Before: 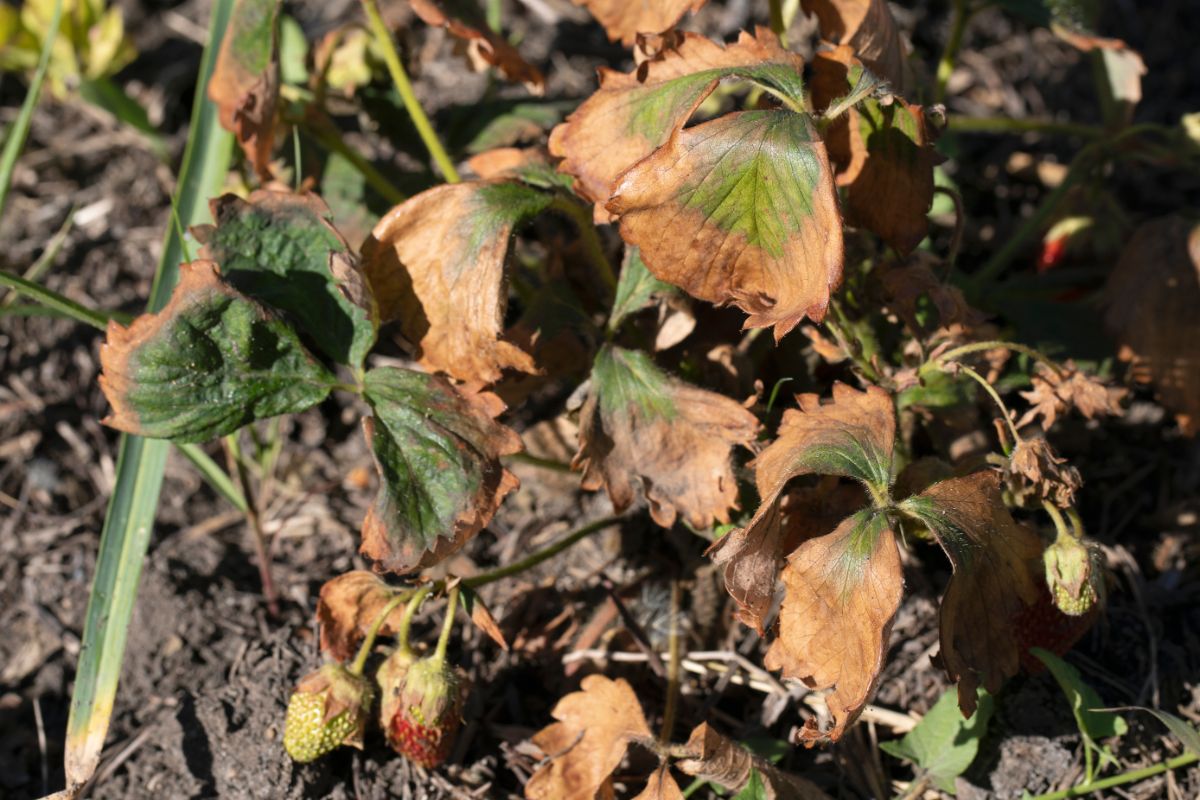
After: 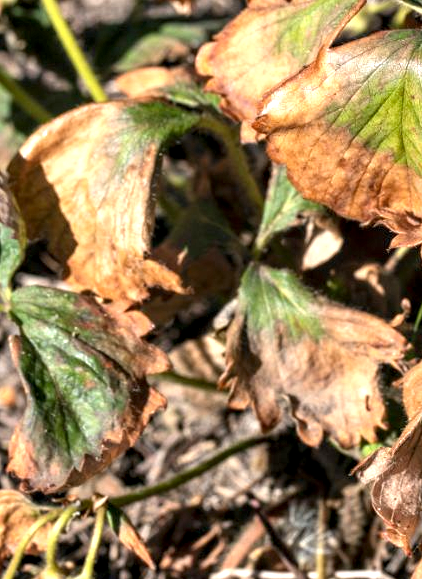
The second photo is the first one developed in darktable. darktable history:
crop and rotate: left 29.476%, top 10.214%, right 35.32%, bottom 17.333%
local contrast: detail 130%
exposure: black level correction 0.001, exposure 0.675 EV, compensate highlight preservation false
tone equalizer: on, module defaults
contrast equalizer: octaves 7, y [[0.6 ×6], [0.55 ×6], [0 ×6], [0 ×6], [0 ×6]], mix 0.3
